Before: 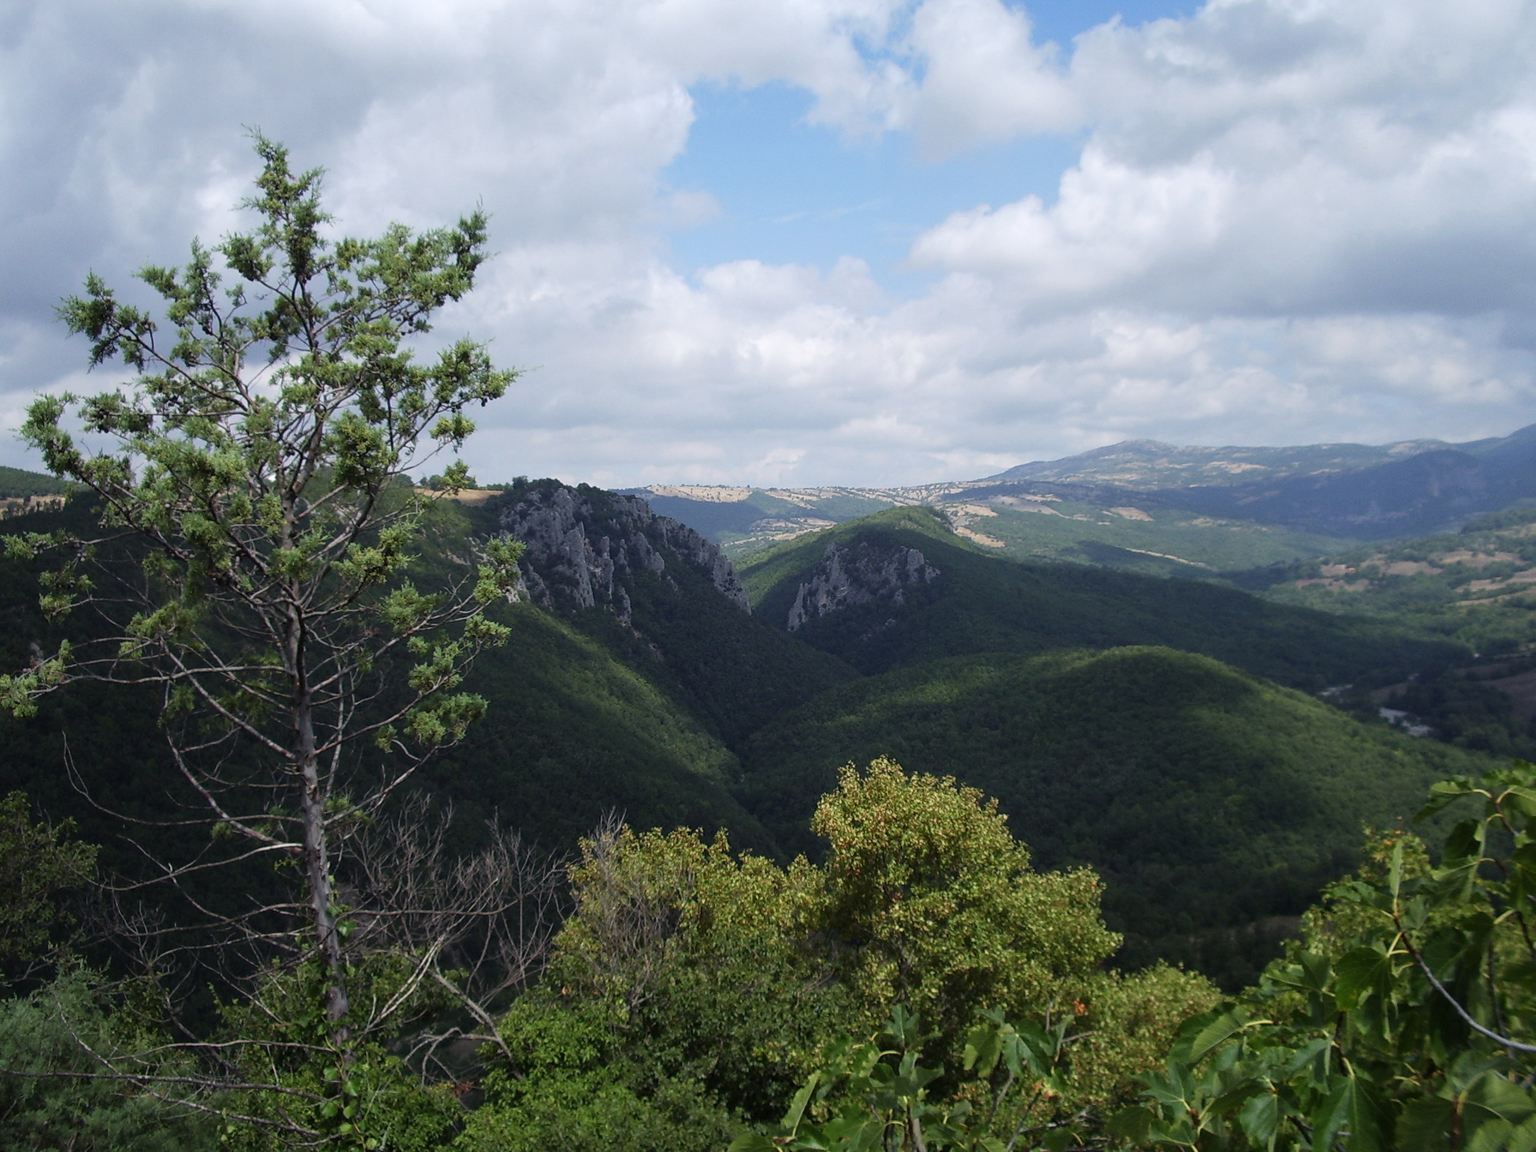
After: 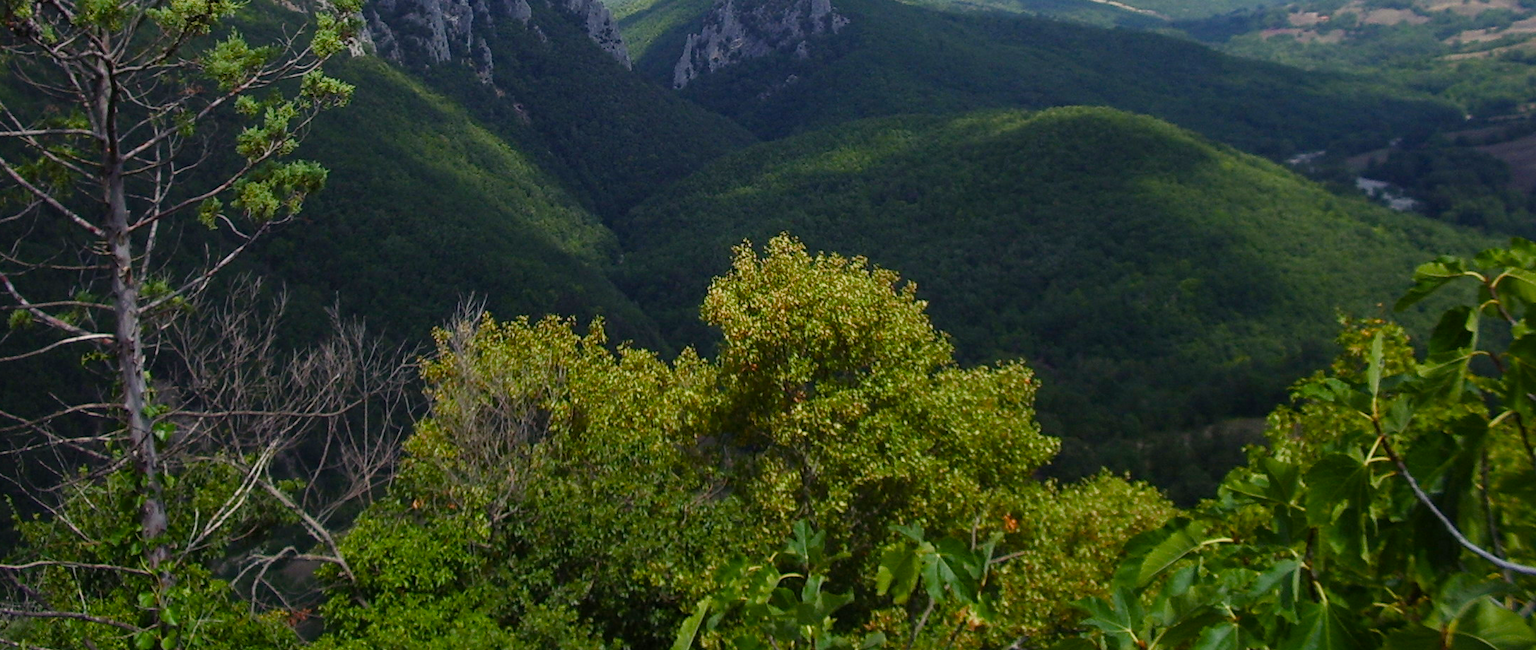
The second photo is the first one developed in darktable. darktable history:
color balance rgb: perceptual saturation grading › global saturation 35%, perceptual saturation grading › highlights -30%, perceptual saturation grading › shadows 35%, perceptual brilliance grading › global brilliance 3%, perceptual brilliance grading › highlights -3%, perceptual brilliance grading › shadows 3%
crop and rotate: left 13.306%, top 48.129%, bottom 2.928%
